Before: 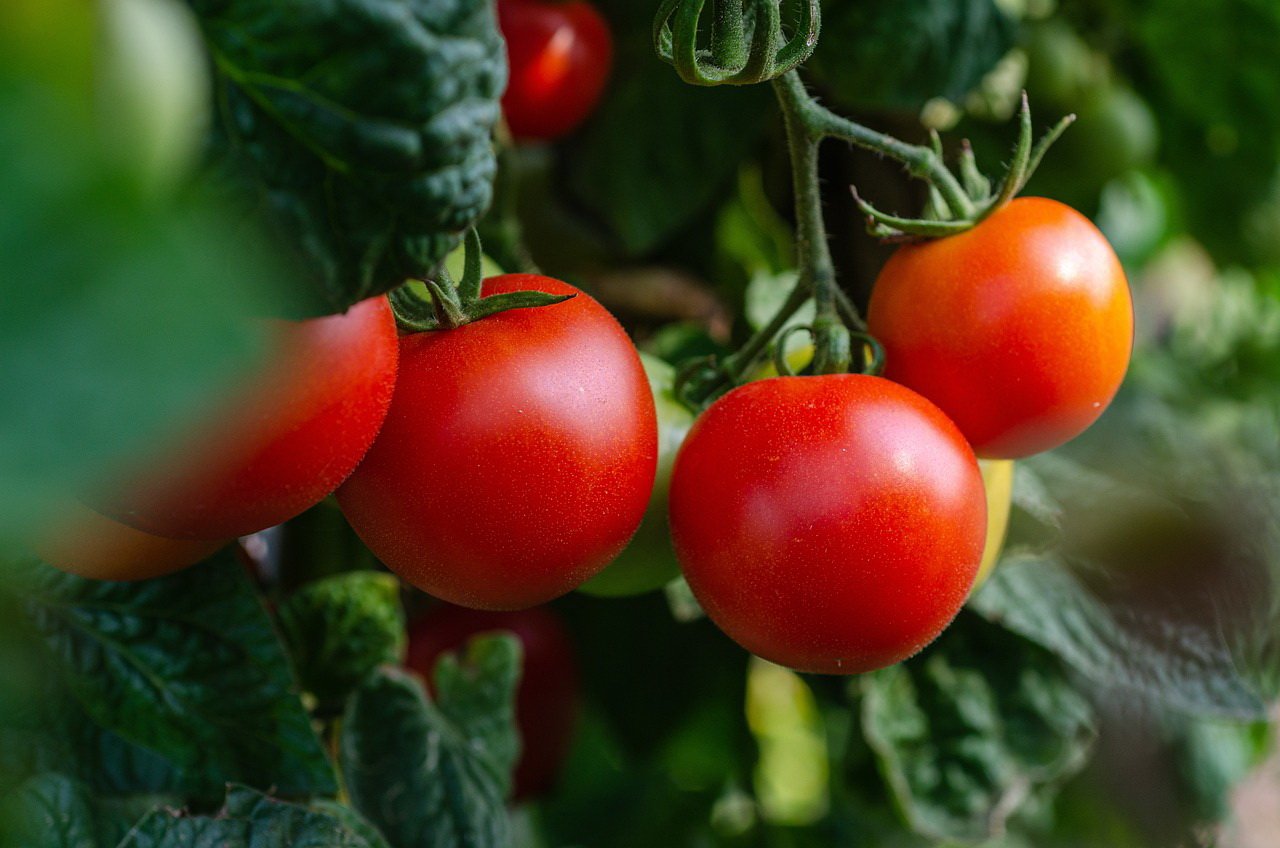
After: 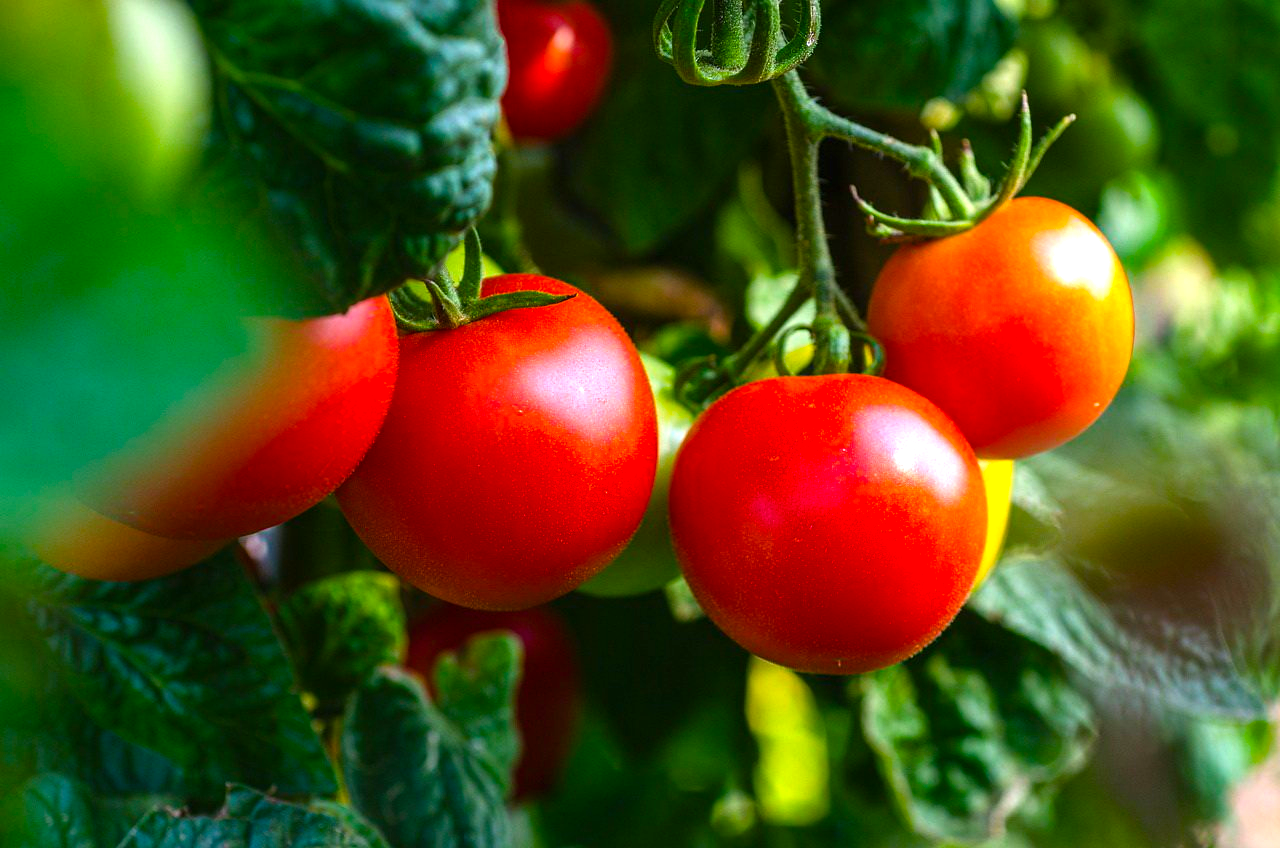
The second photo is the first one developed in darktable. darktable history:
color balance rgb: highlights gain › chroma 0.194%, highlights gain › hue 331.7°, linear chroma grading › global chroma 23.255%, perceptual saturation grading › global saturation 10.222%, perceptual brilliance grading › global brilliance 30.566%, global vibrance 20%
